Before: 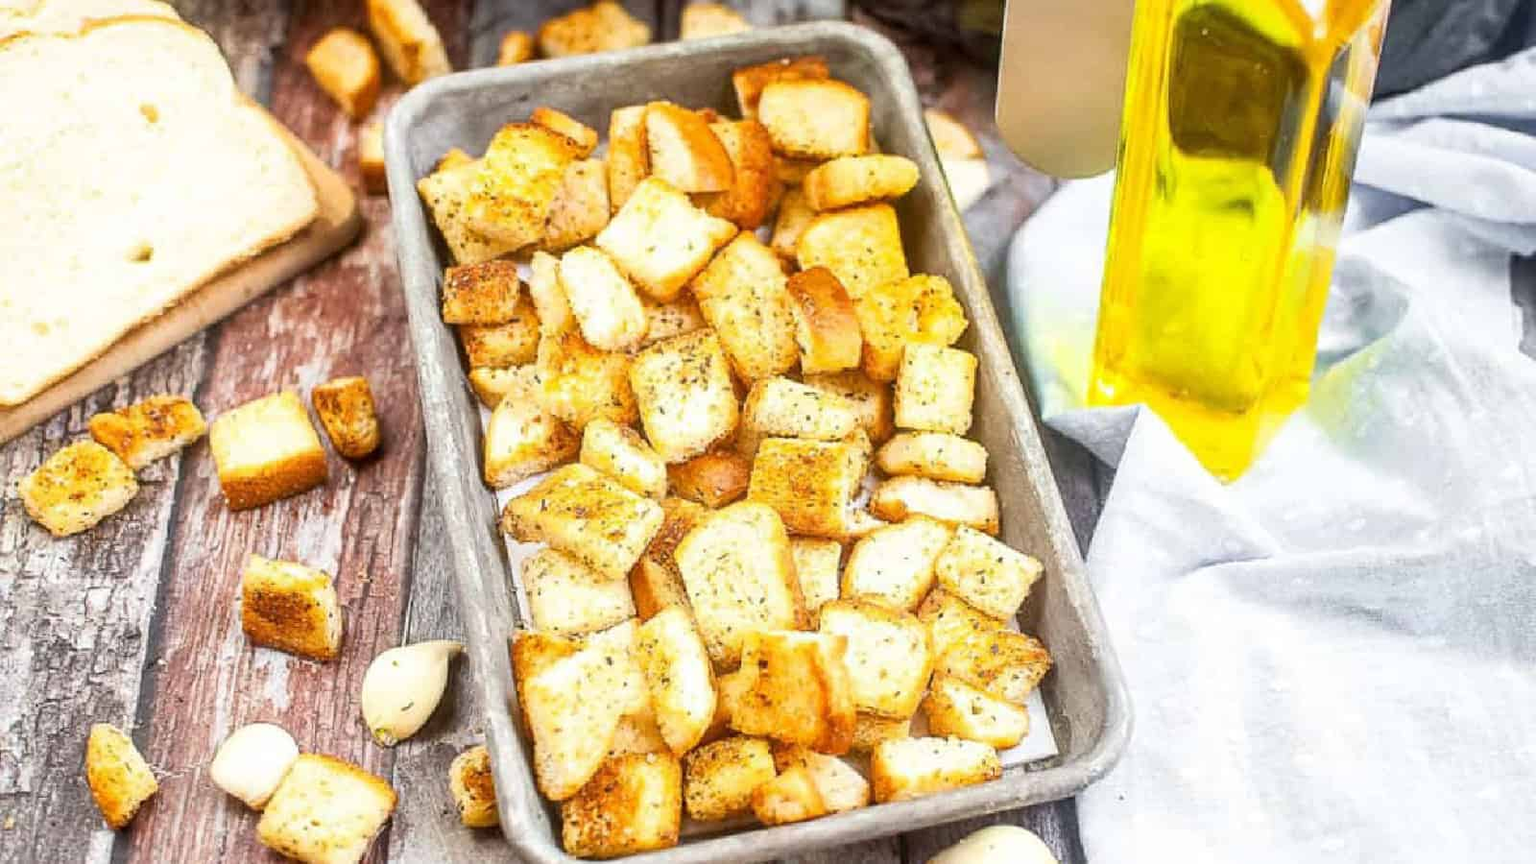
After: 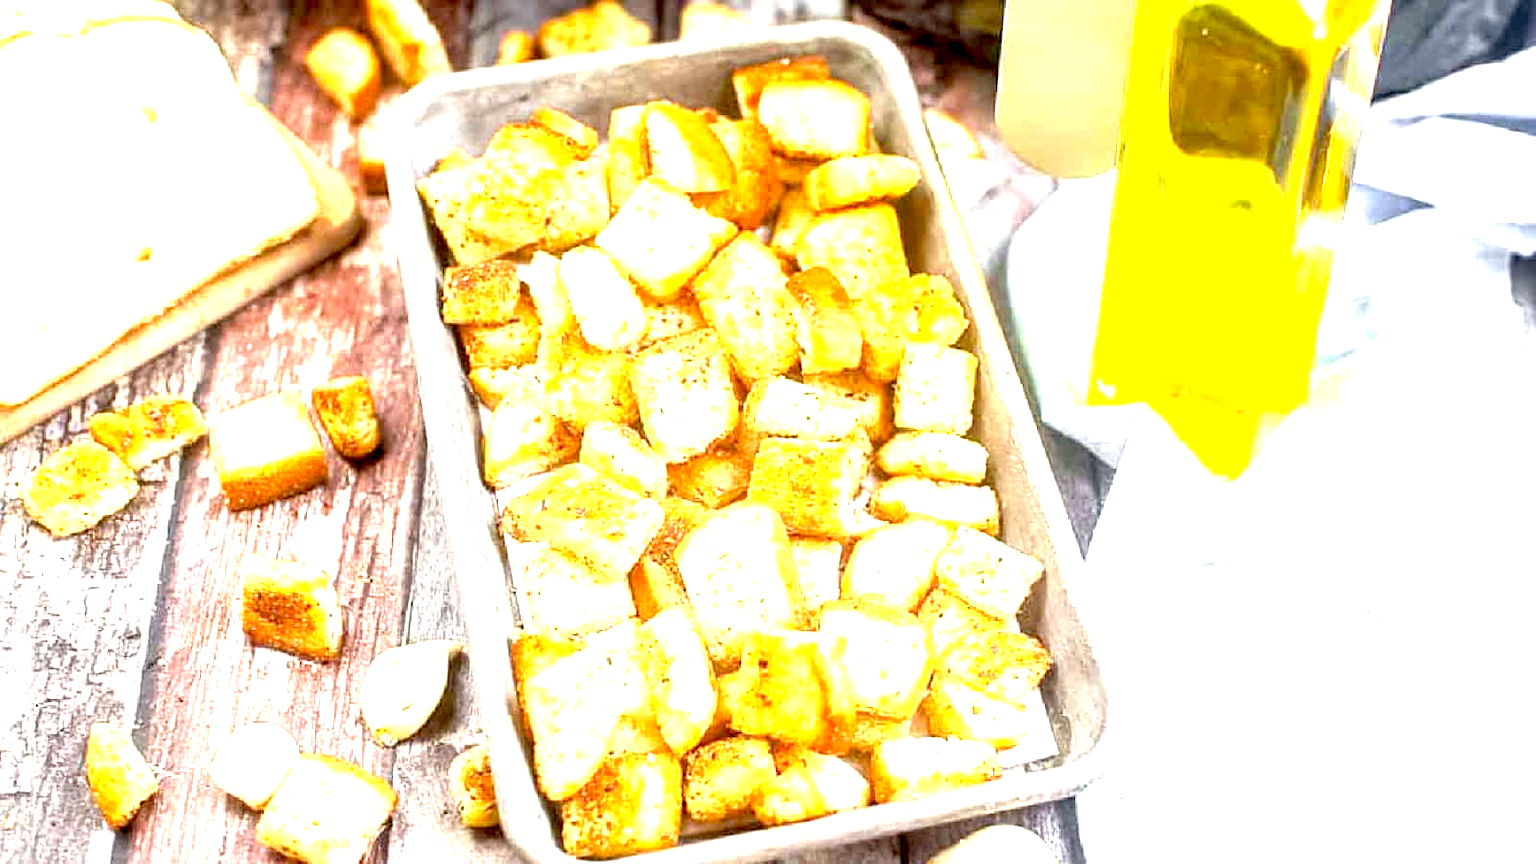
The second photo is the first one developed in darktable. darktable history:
exposure: black level correction 0.009, exposure 1.413 EV, compensate highlight preservation false
